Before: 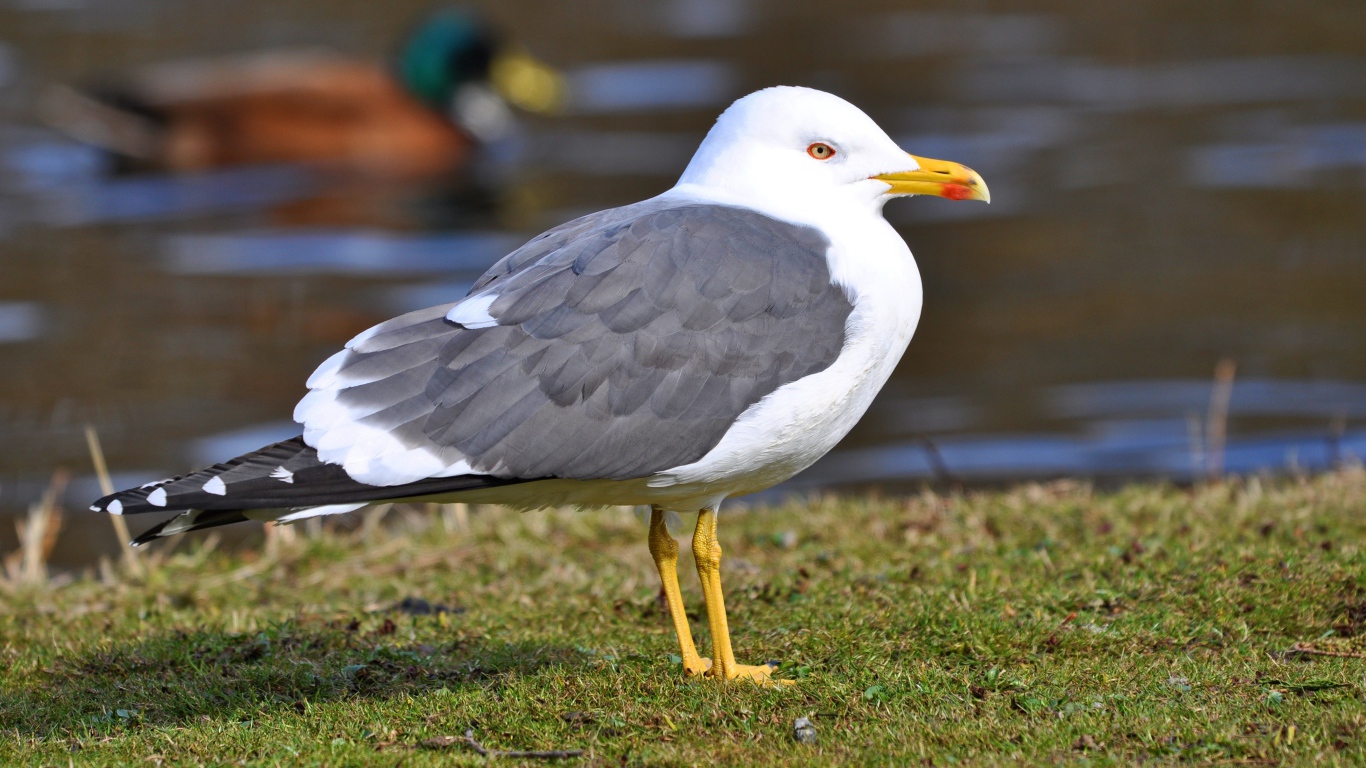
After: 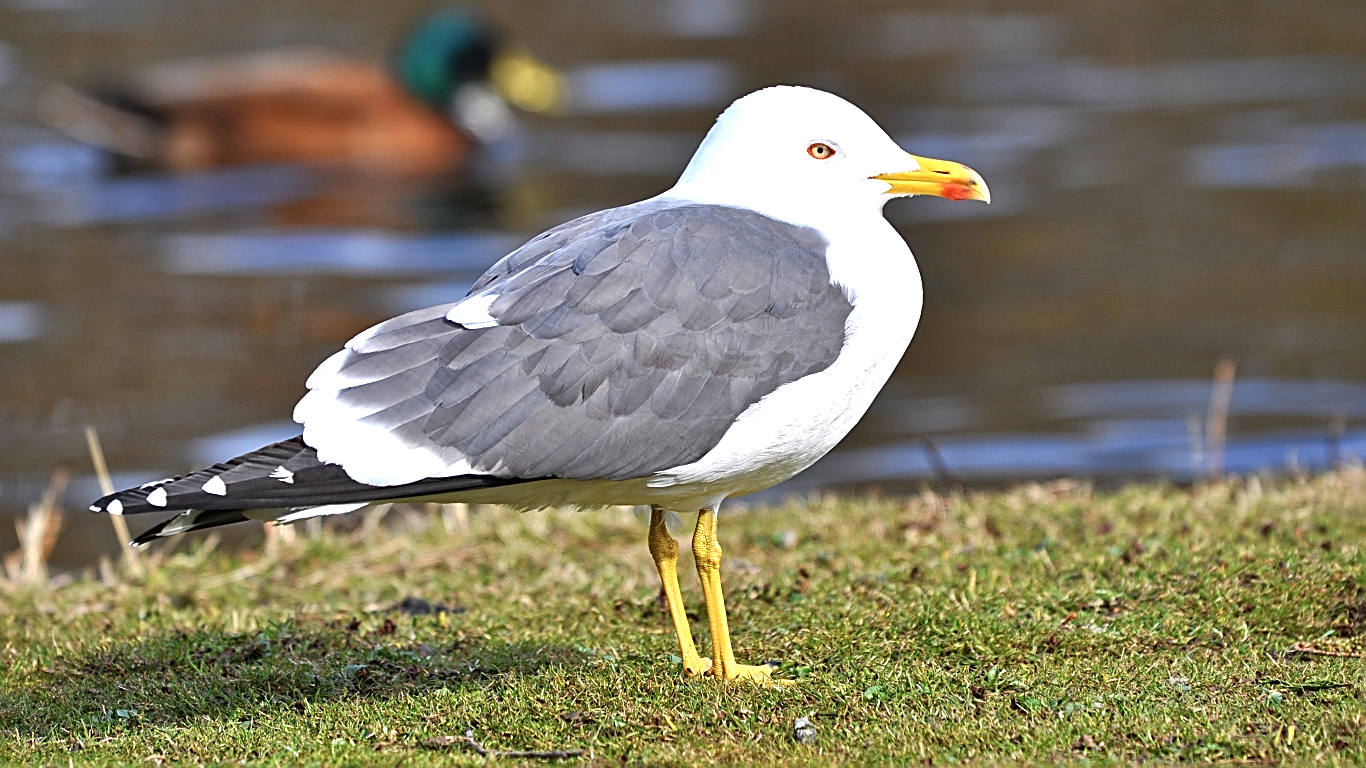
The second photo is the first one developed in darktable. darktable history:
contrast brightness saturation: saturation -0.1
sharpen: amount 0.901
exposure: black level correction 0, exposure 0.7 EV, compensate exposure bias true, compensate highlight preservation false
